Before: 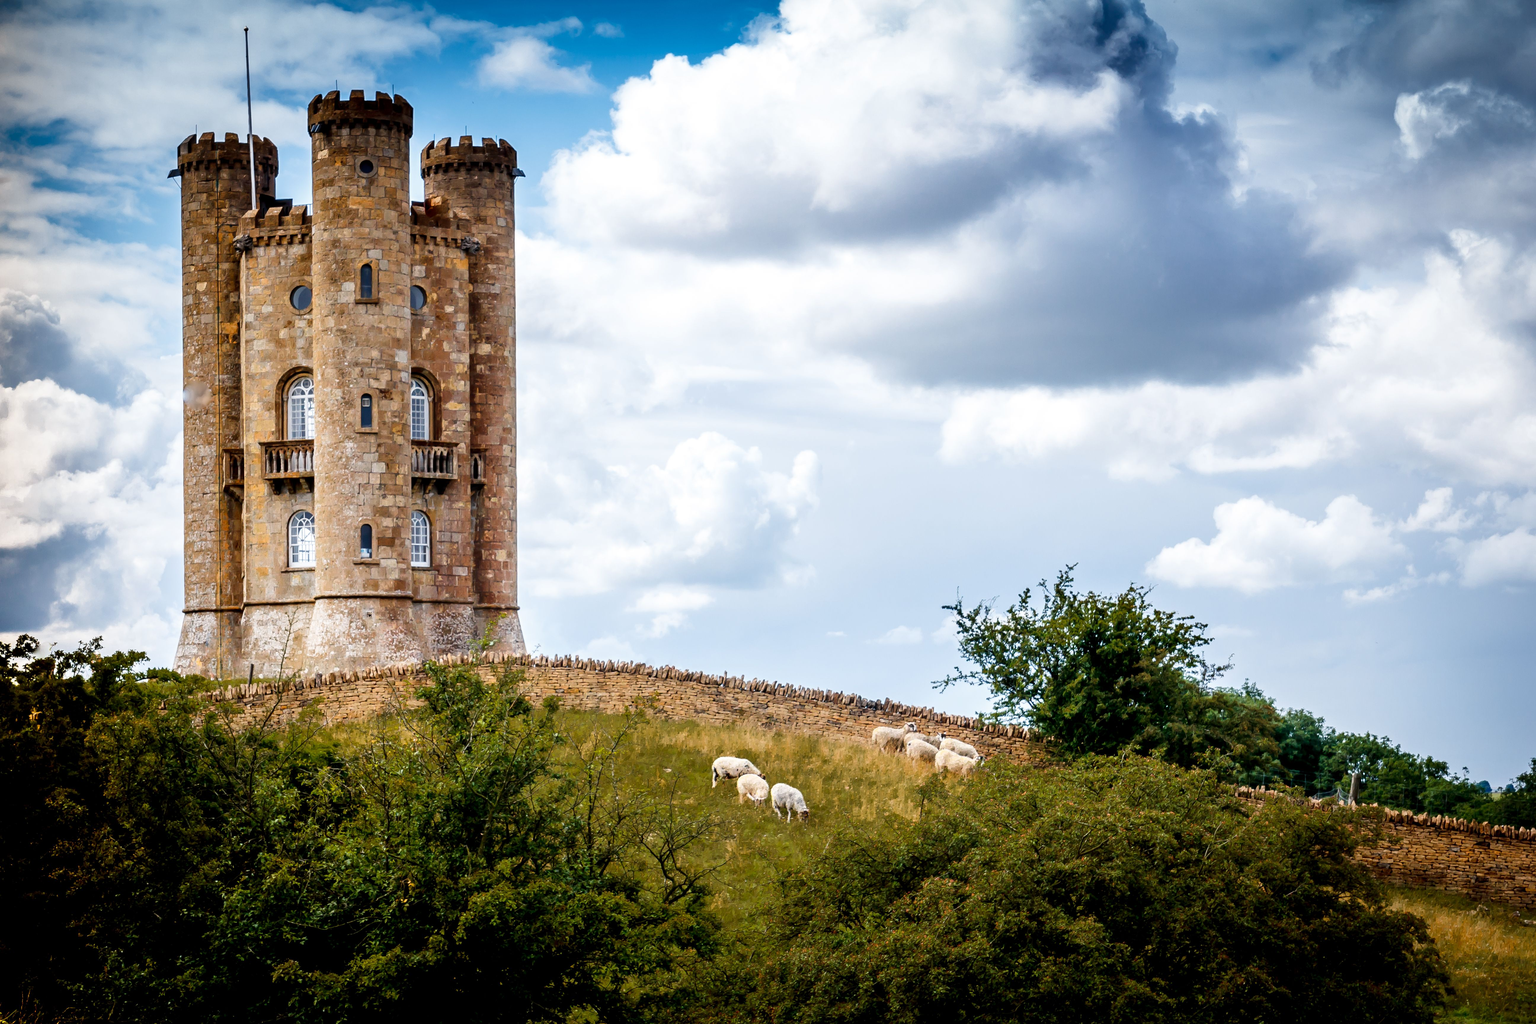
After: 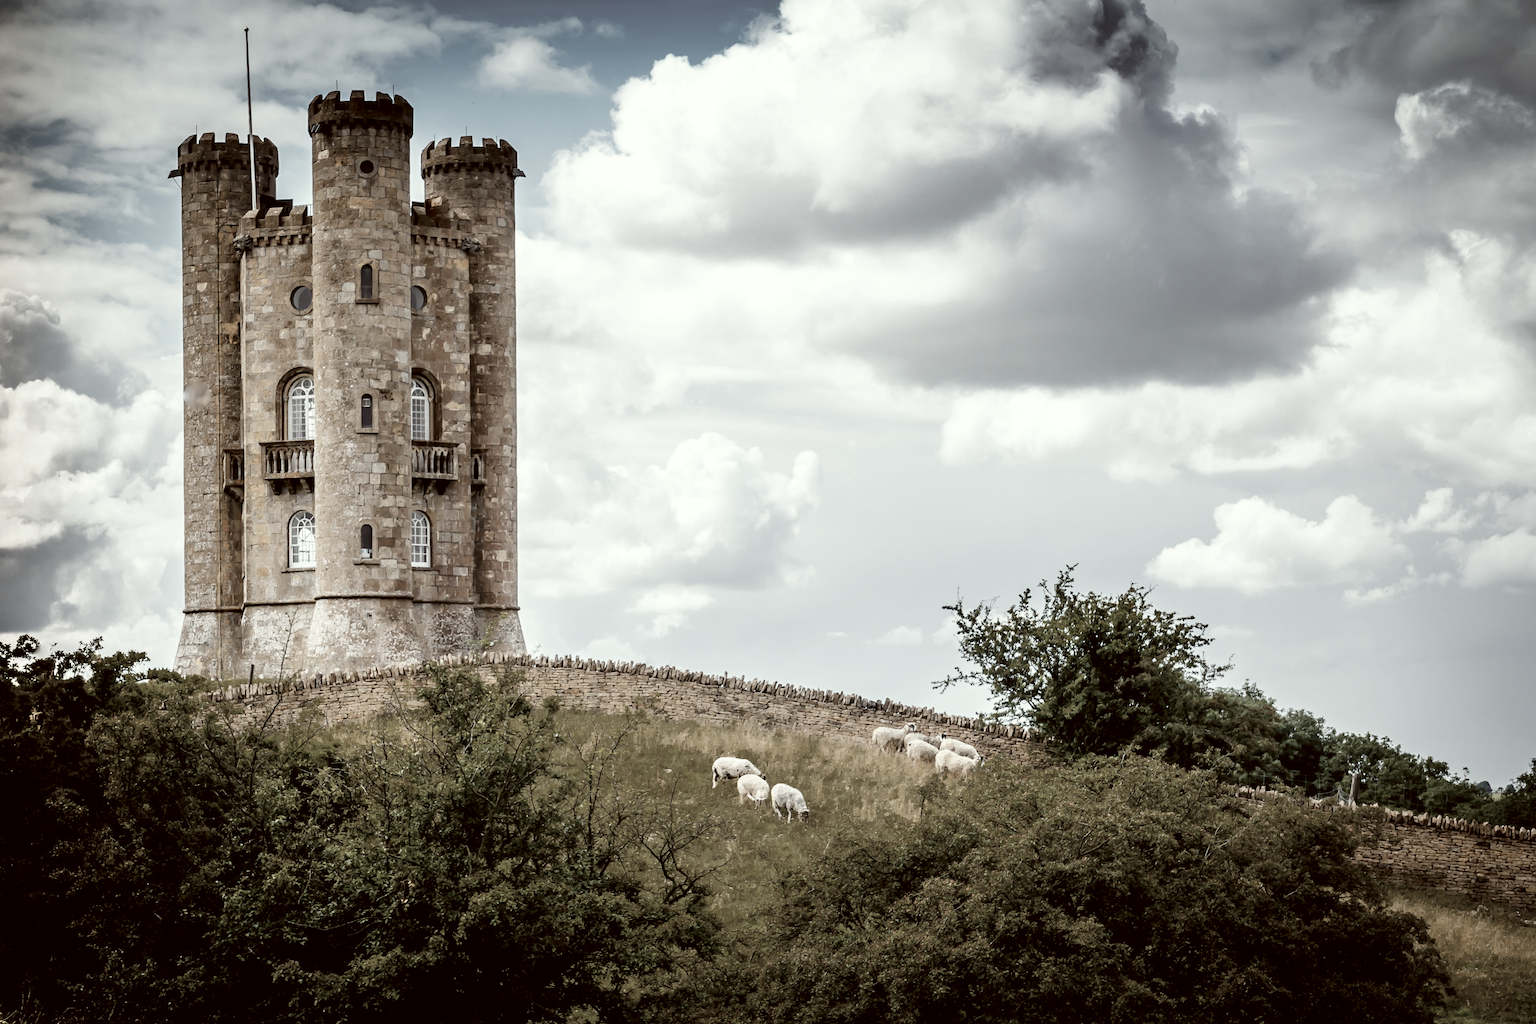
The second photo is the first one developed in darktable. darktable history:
color correction: highlights a* -6, highlights b* 9.52, shadows a* 10.1, shadows b* 23.18
color zones: curves: ch1 [(0, 0.34) (0.143, 0.164) (0.286, 0.152) (0.429, 0.176) (0.571, 0.173) (0.714, 0.188) (0.857, 0.199) (1, 0.34)]
